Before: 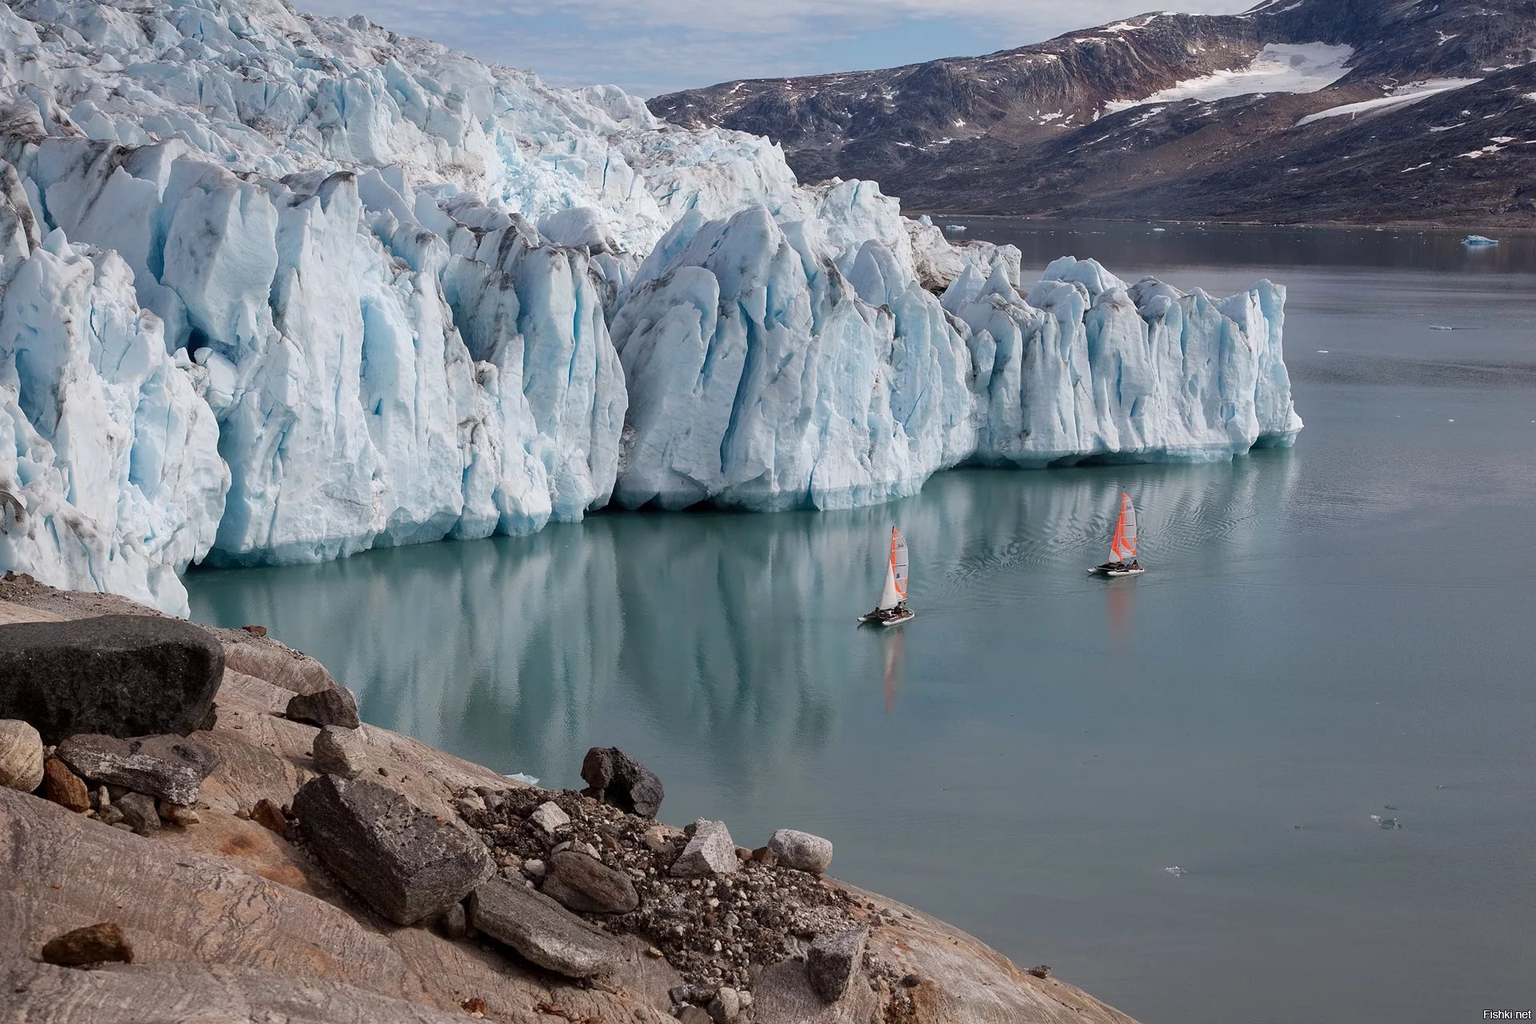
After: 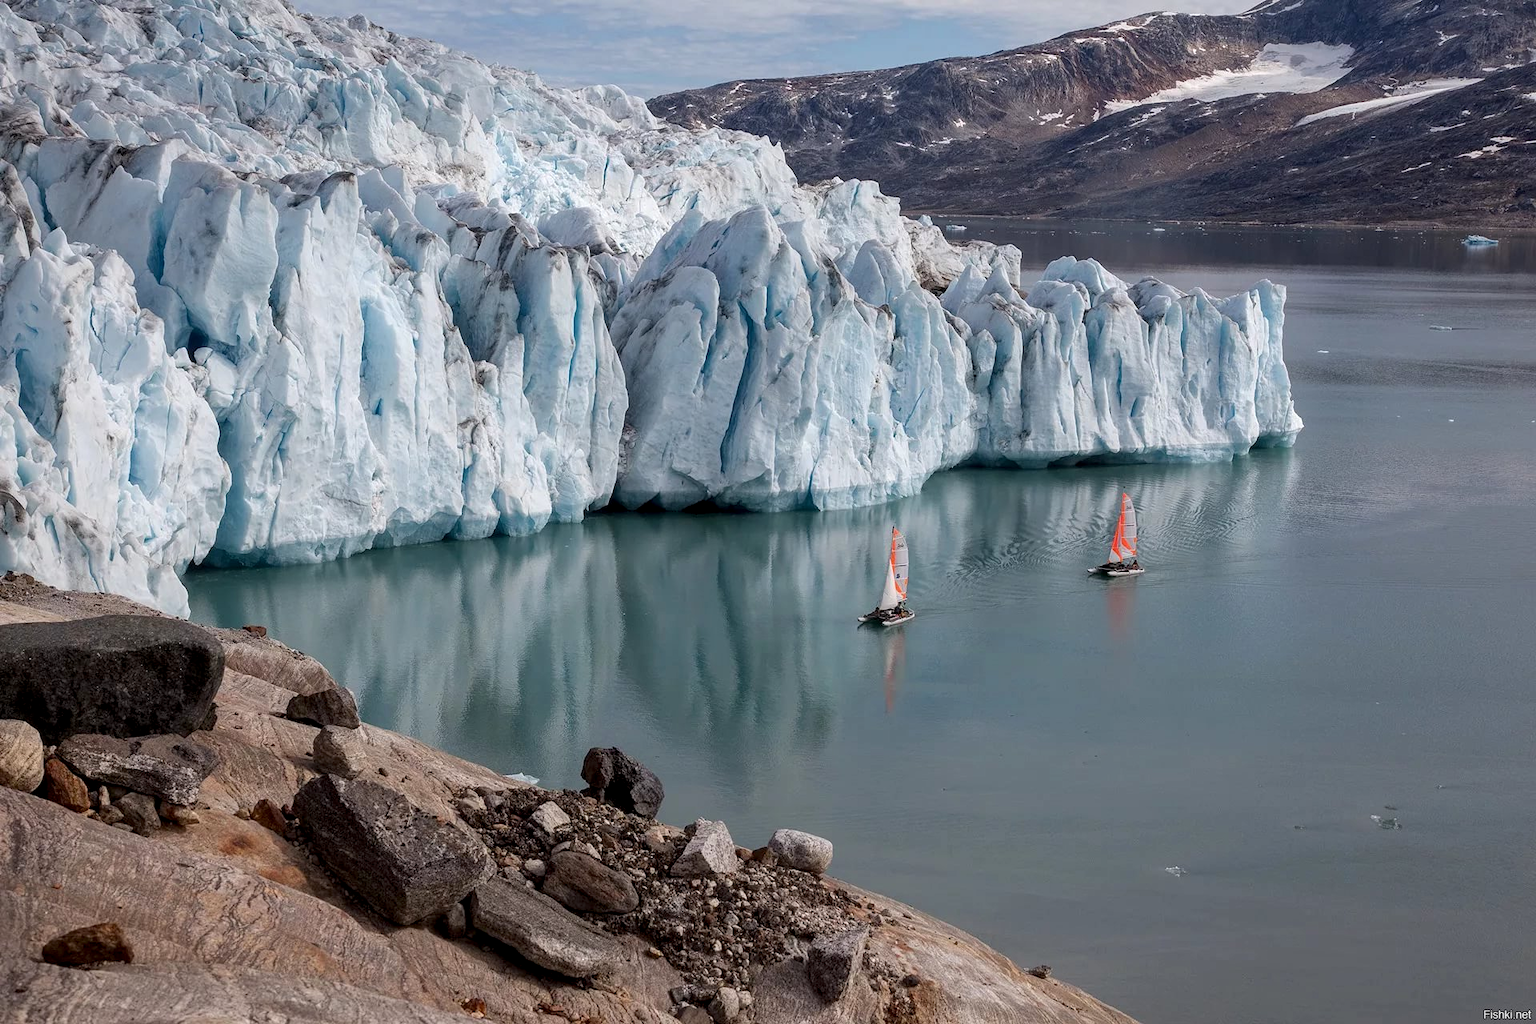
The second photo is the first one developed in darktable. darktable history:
local contrast: on, module defaults
color zones: curves: ch1 [(0, 0.523) (0.143, 0.545) (0.286, 0.52) (0.429, 0.506) (0.571, 0.503) (0.714, 0.503) (0.857, 0.508) (1, 0.523)]
